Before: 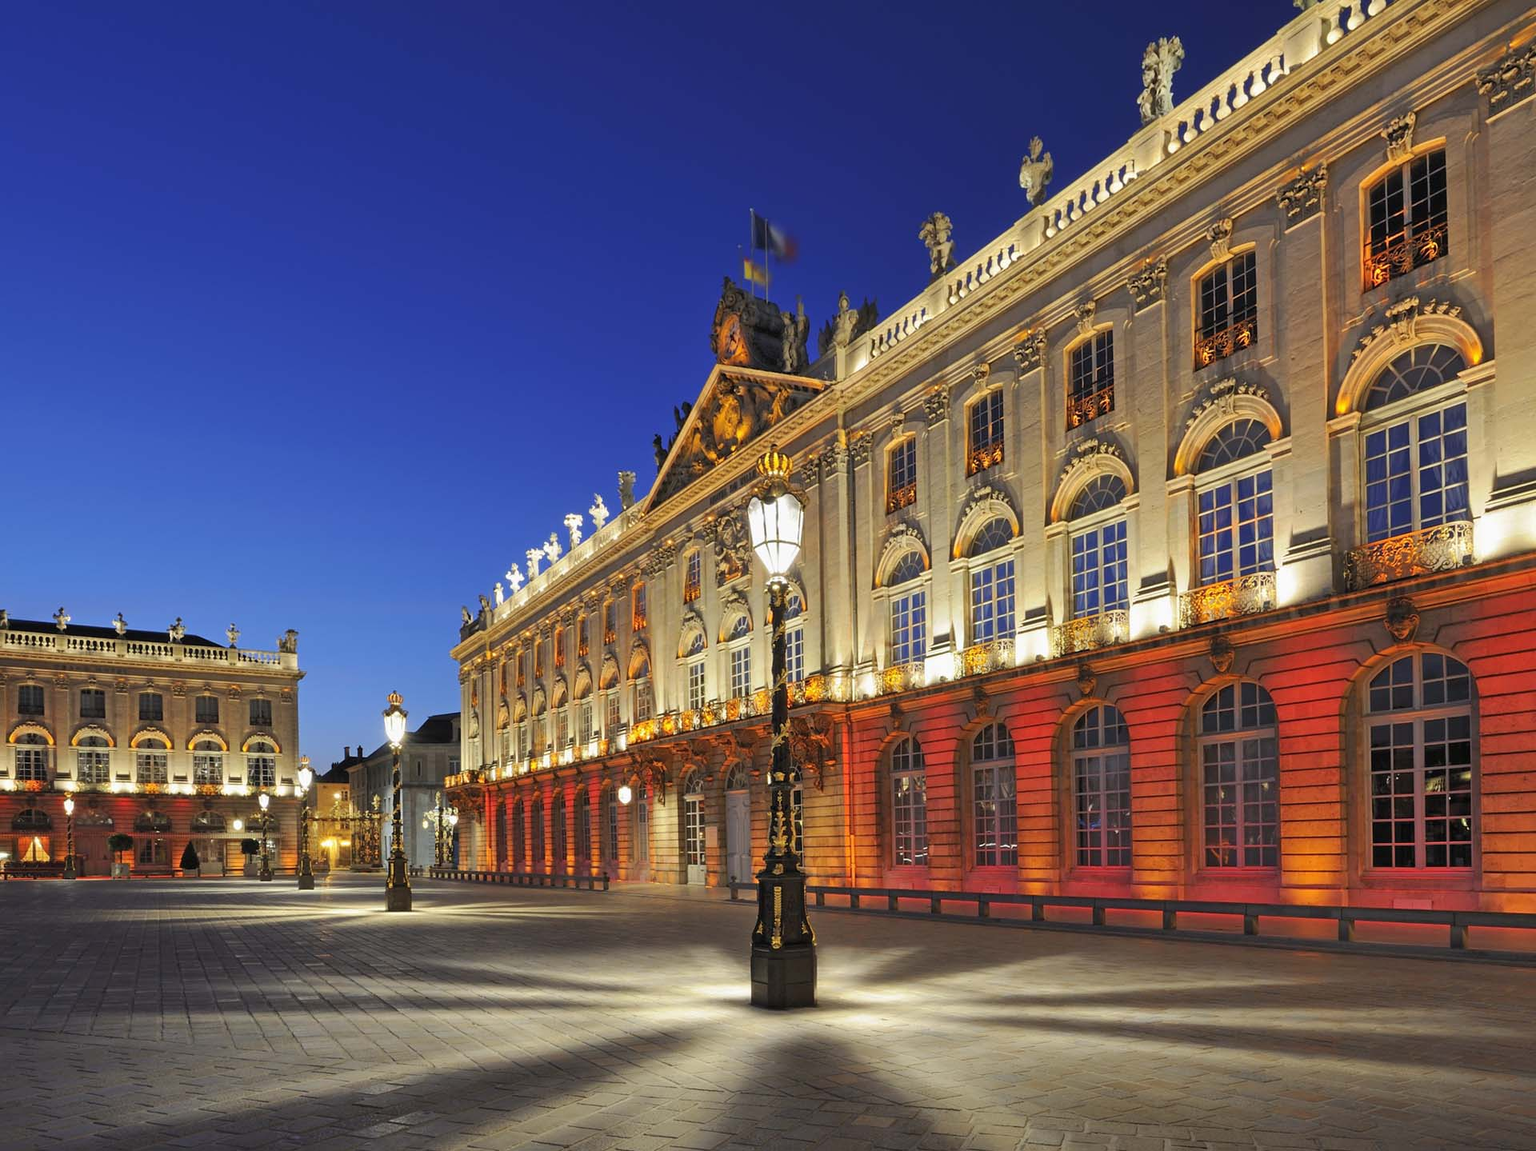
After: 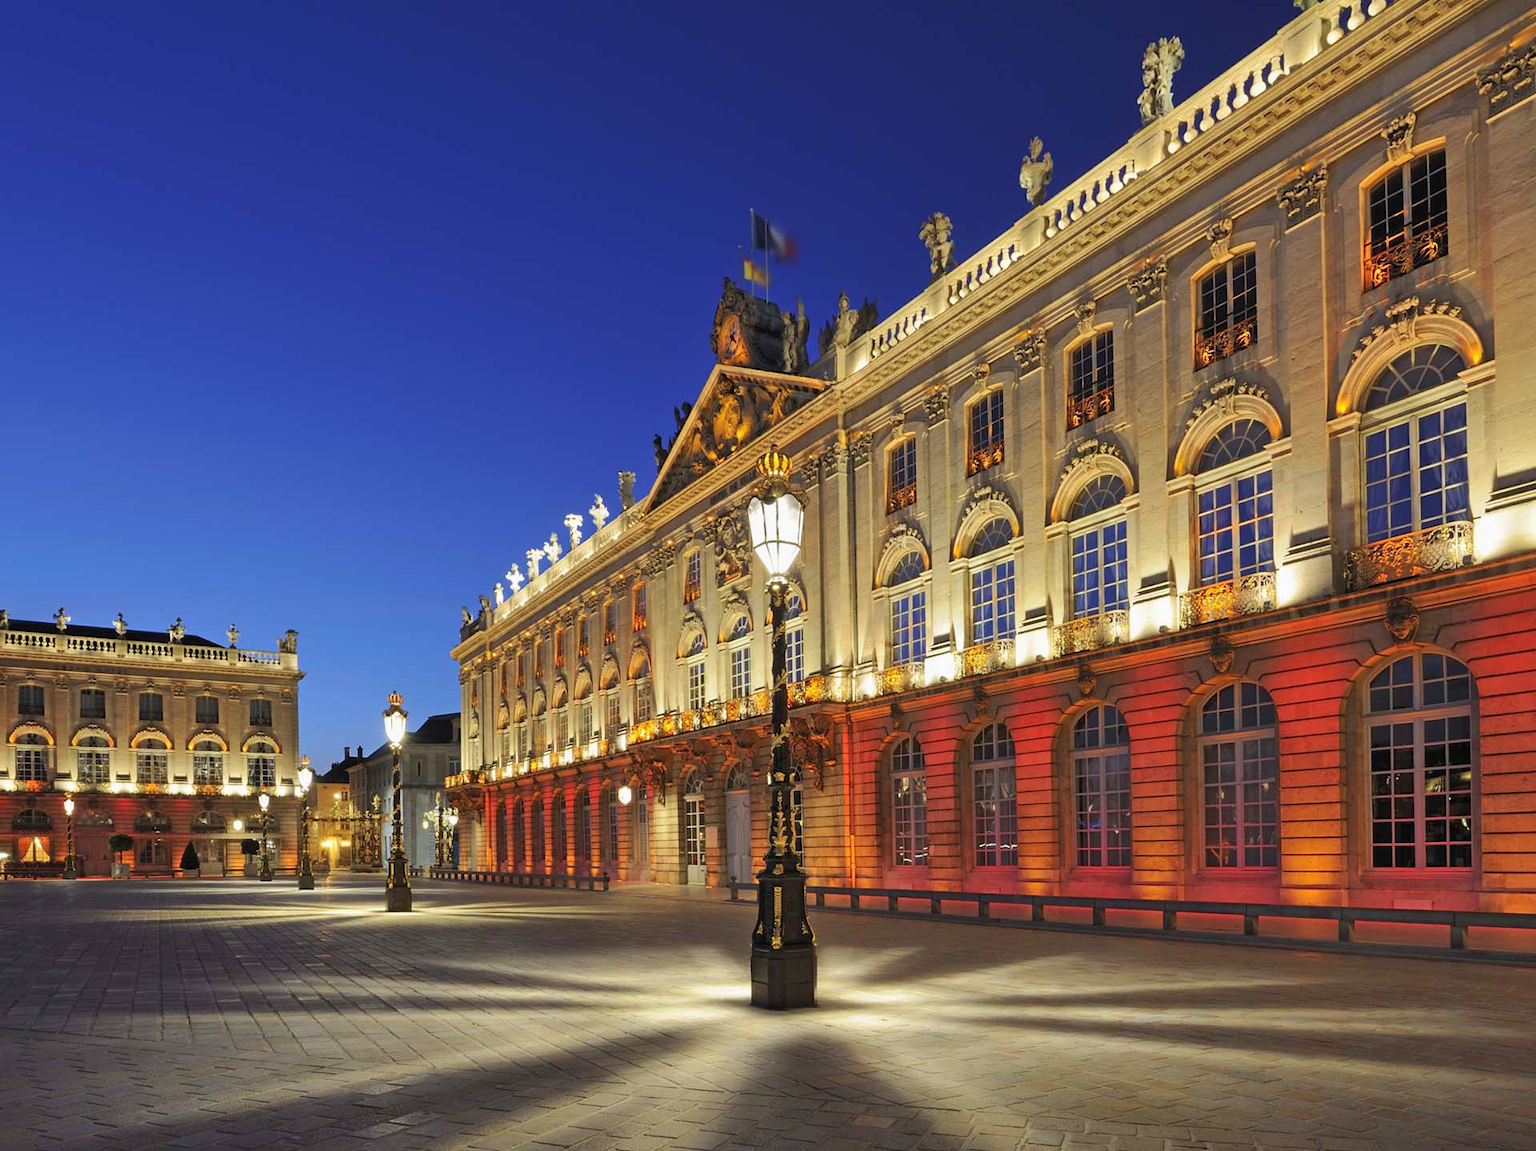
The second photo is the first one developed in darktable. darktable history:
local contrast: mode bilateral grid, contrast 20, coarseness 50, detail 103%, midtone range 0.2
velvia: on, module defaults
